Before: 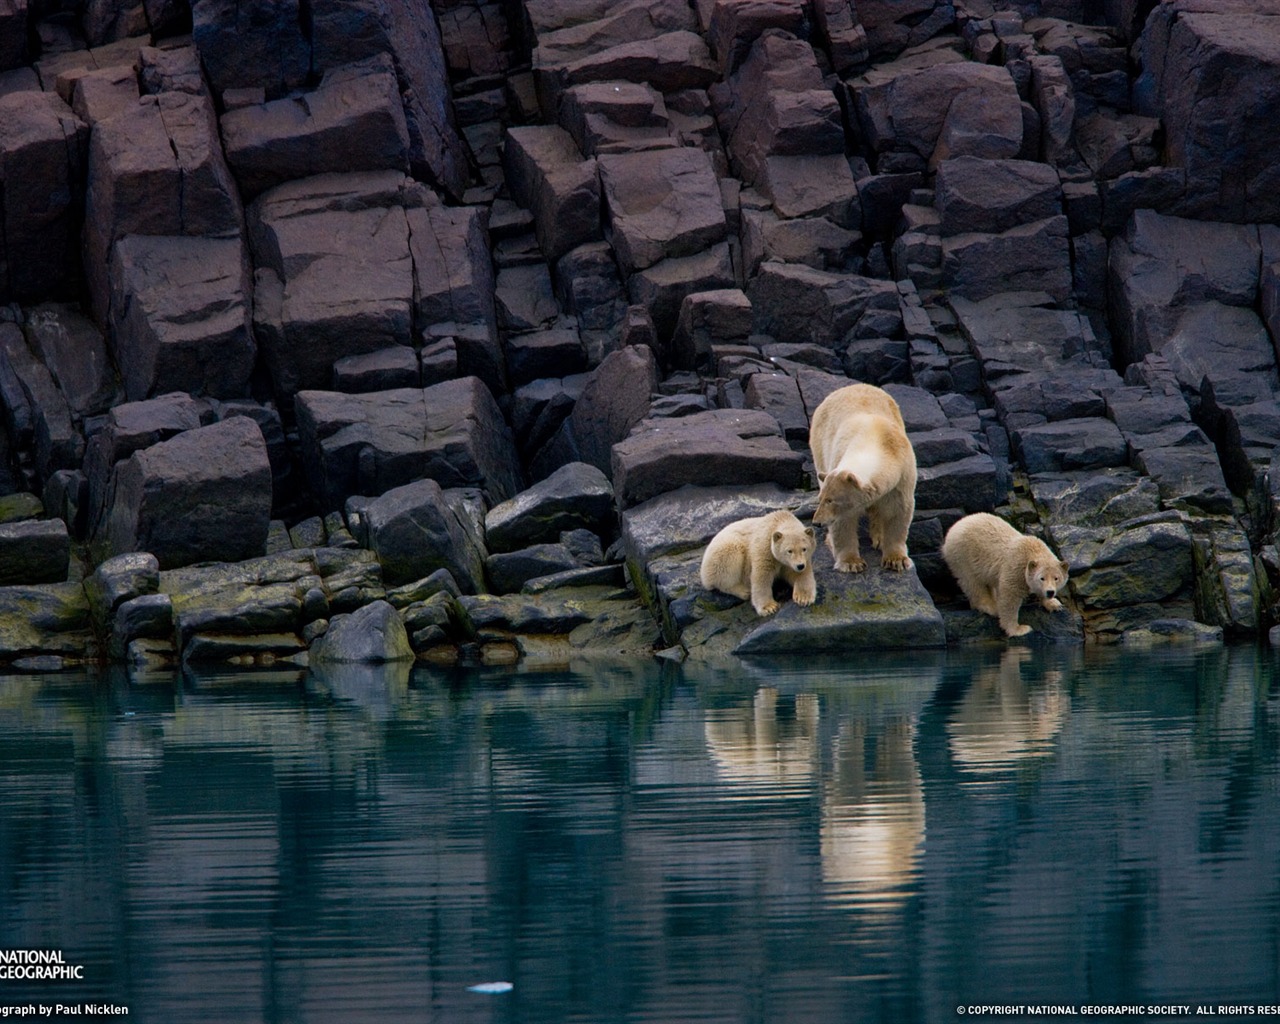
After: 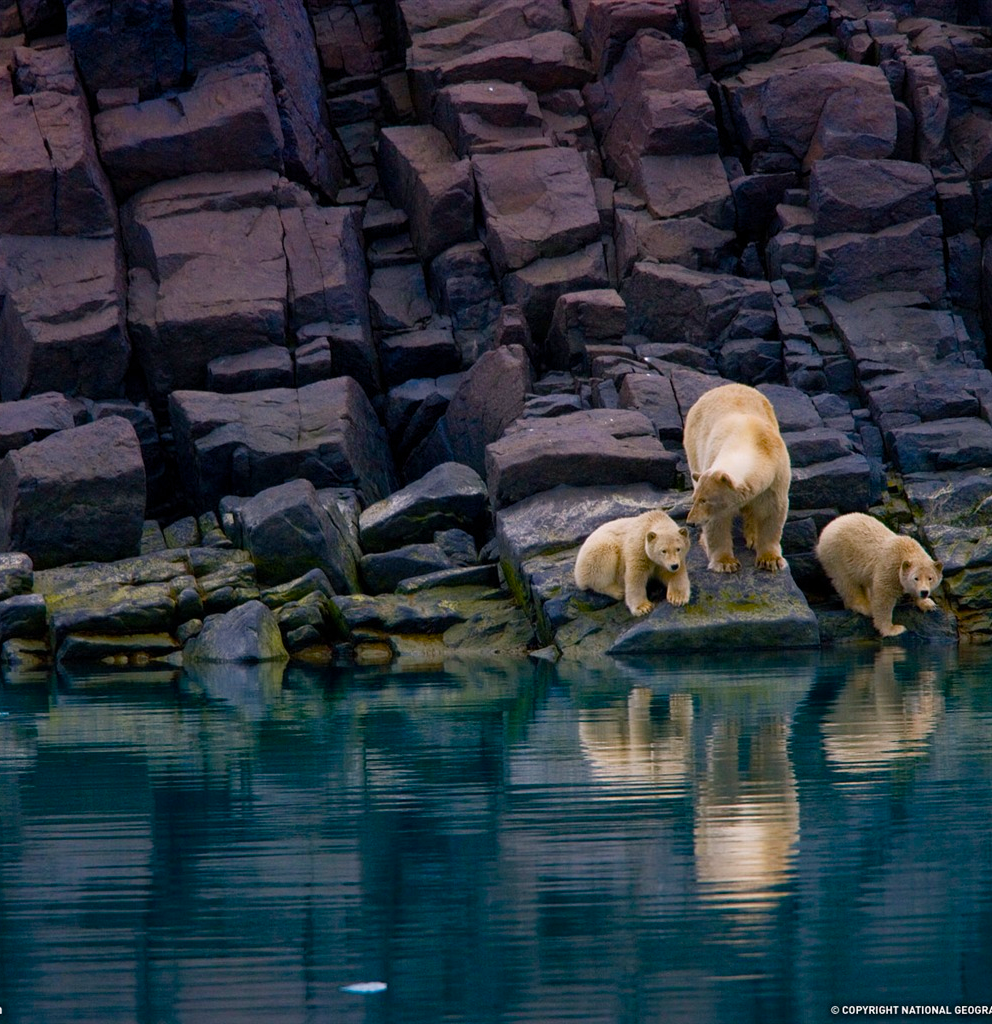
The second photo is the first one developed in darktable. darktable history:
color balance rgb: highlights gain › chroma 0.97%, highlights gain › hue 27.73°, linear chroma grading › global chroma 14.65%, perceptual saturation grading › global saturation 13.625%, perceptual saturation grading › highlights -25.193%, perceptual saturation grading › shadows 29.378%
crop: left 9.879%, right 12.601%
